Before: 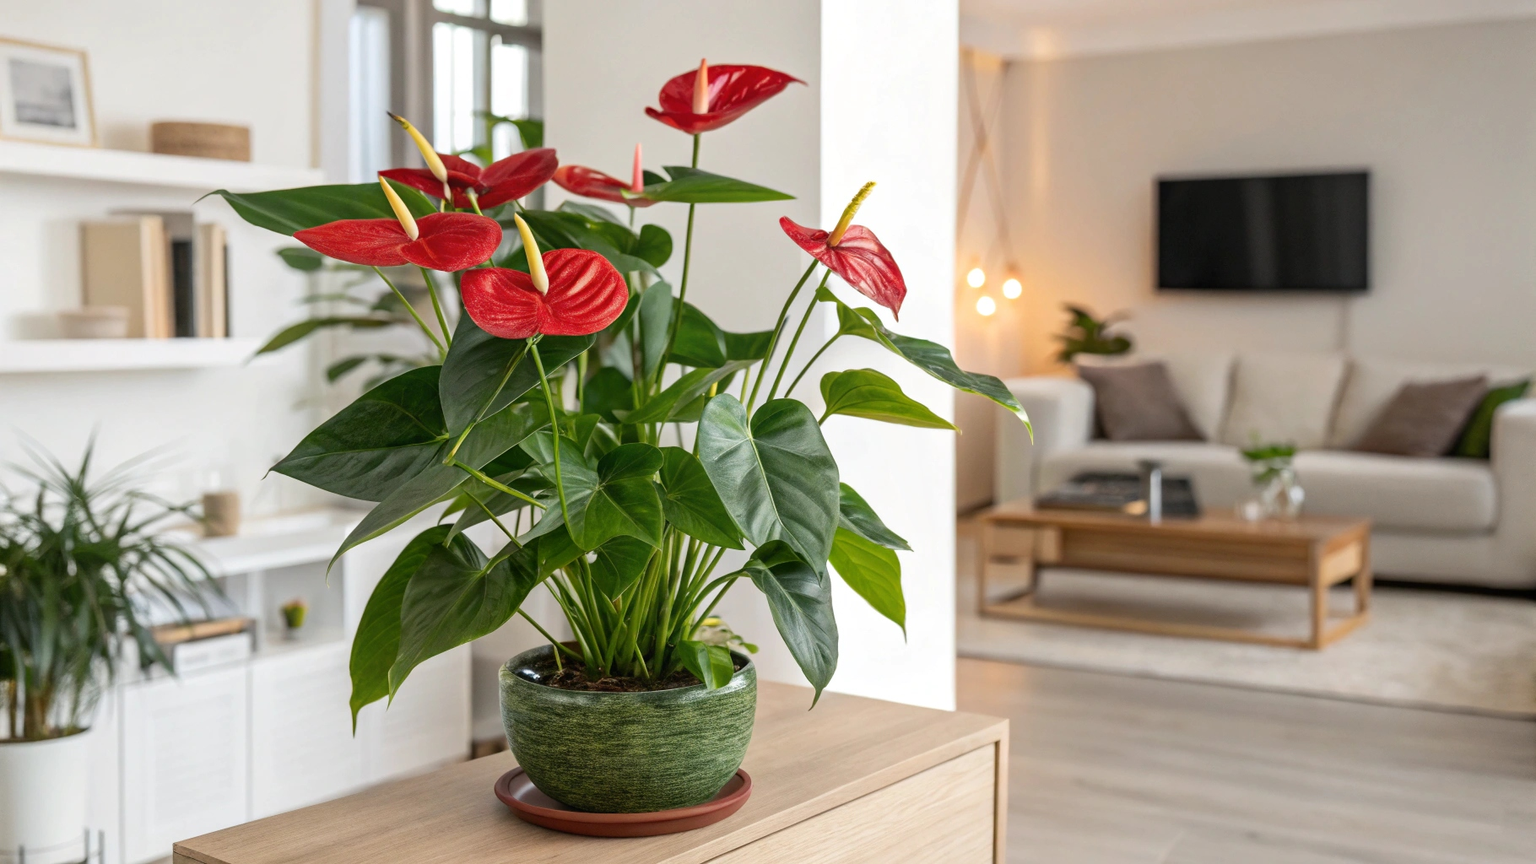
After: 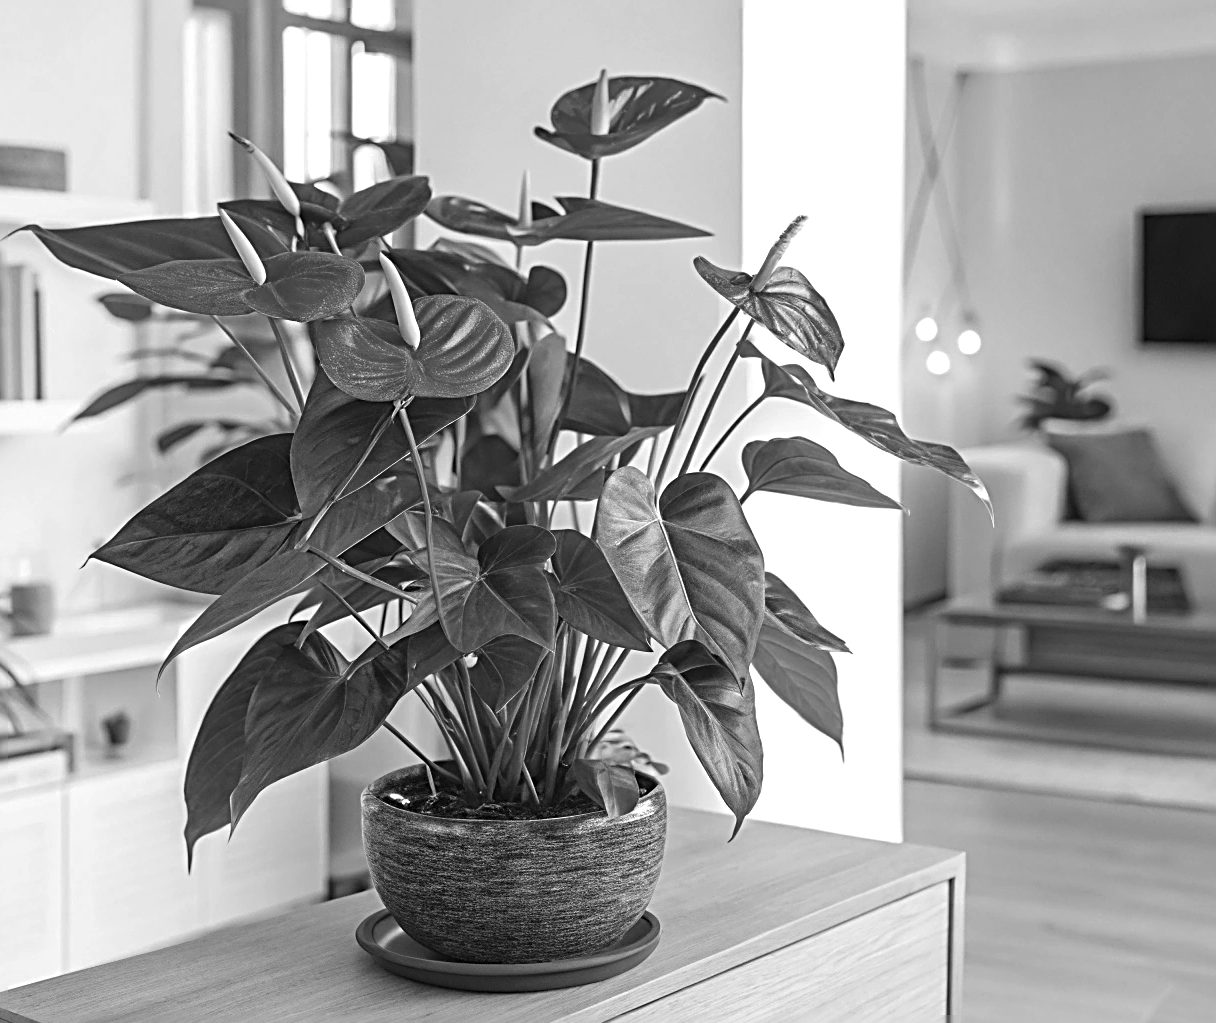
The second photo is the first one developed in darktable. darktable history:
exposure: black level correction -0.005, exposure 0.053 EV, compensate exposure bias true, compensate highlight preservation false
crop and rotate: left 12.681%, right 20.452%
sharpen: radius 3.061, amount 0.772
color calibration: output gray [0.31, 0.36, 0.33, 0], x 0.397, y 0.386, temperature 3666.42 K
